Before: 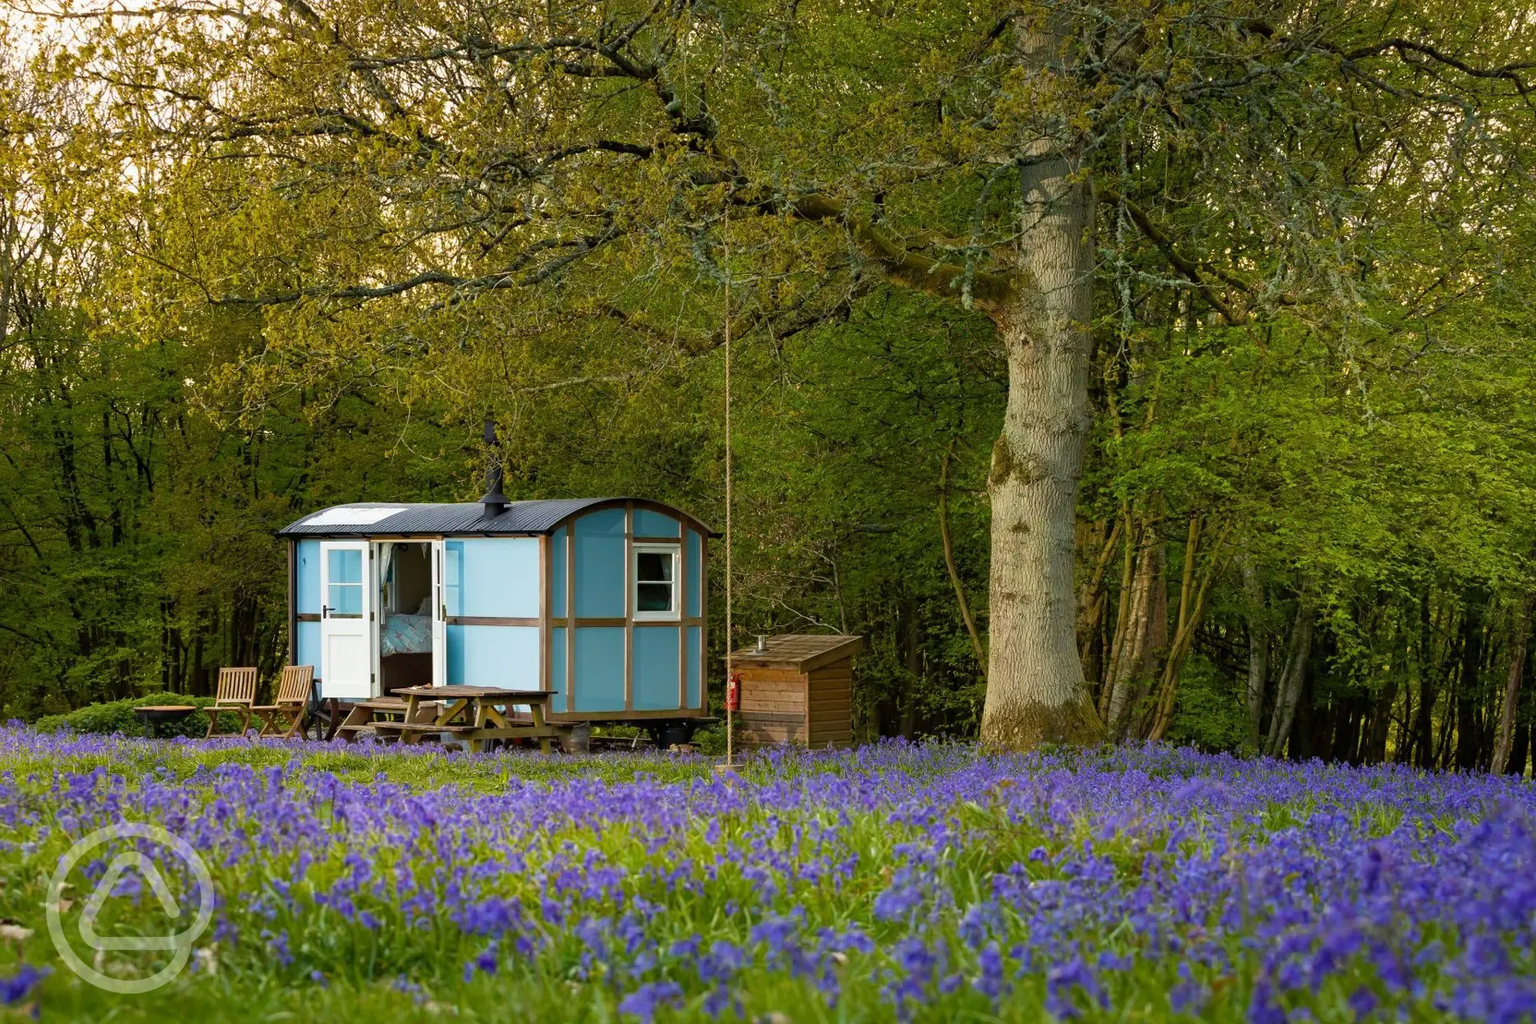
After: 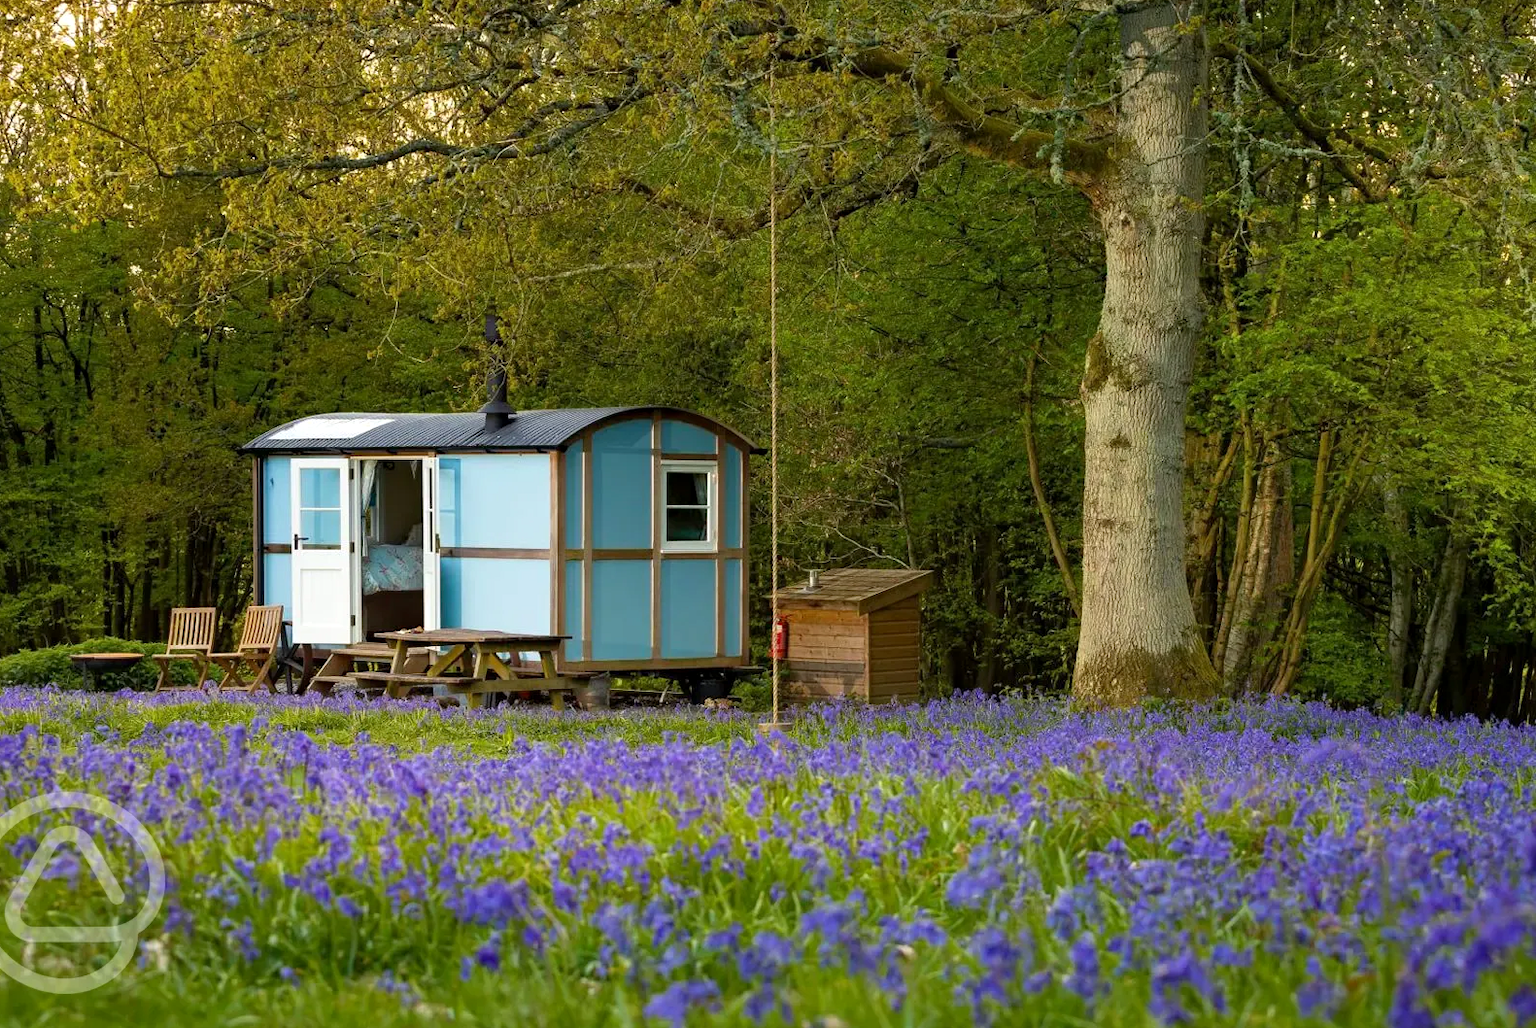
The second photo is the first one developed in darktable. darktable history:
crop and rotate: left 4.865%, top 15.087%, right 10.659%
exposure: black level correction 0.001, exposure 0.139 EV, compensate highlight preservation false
